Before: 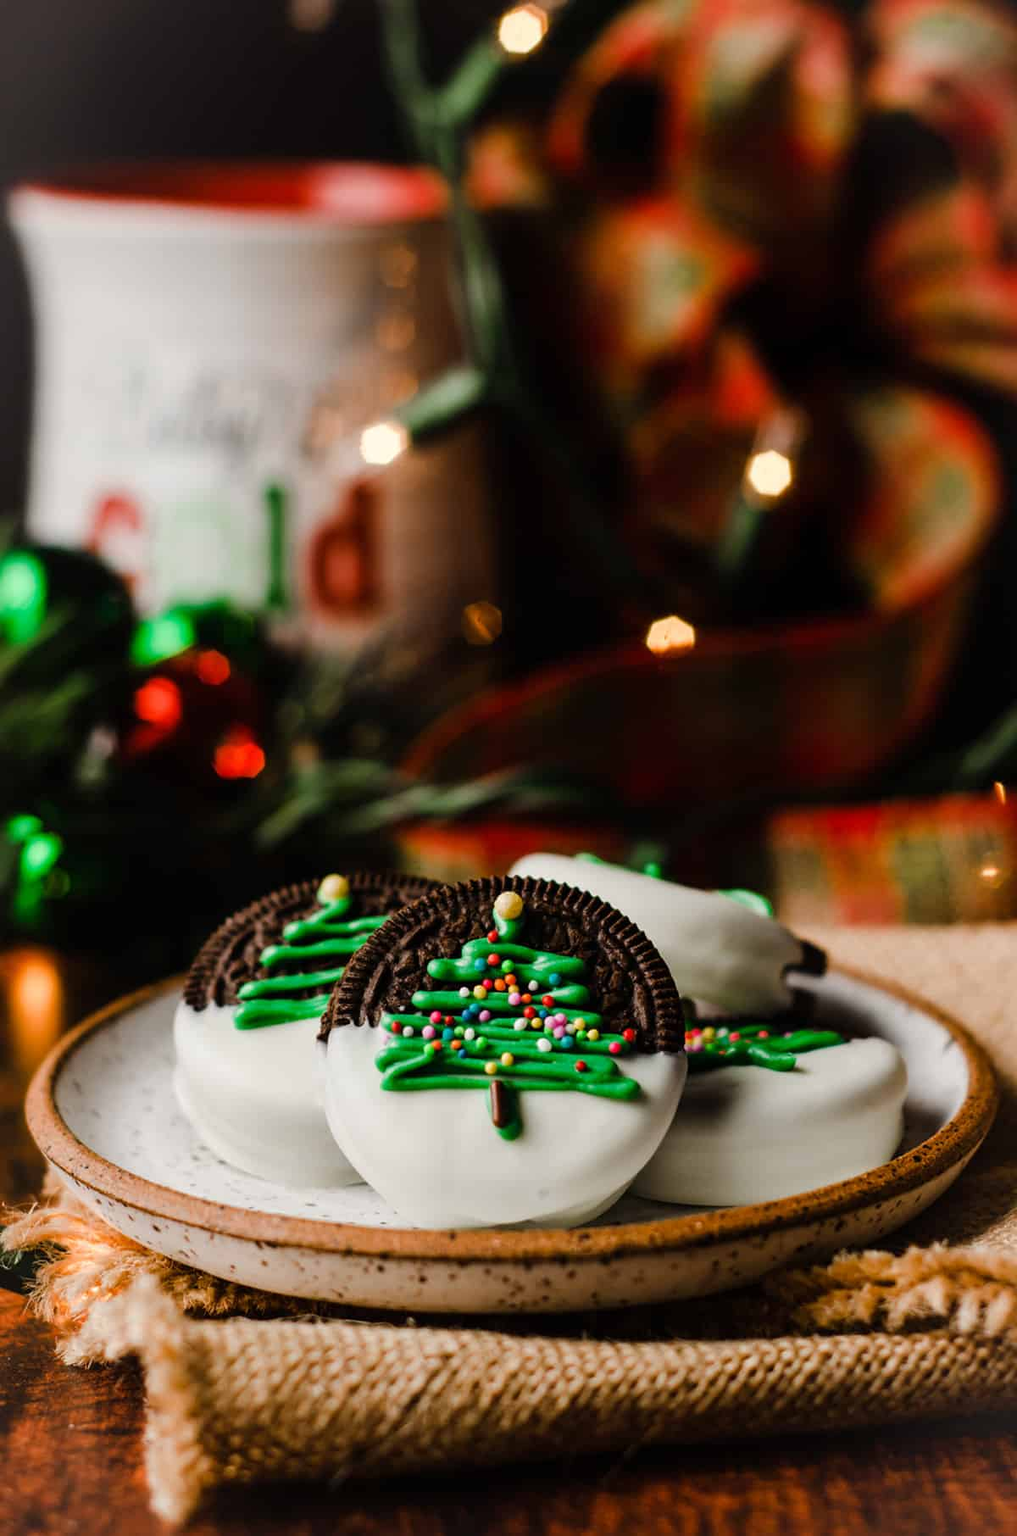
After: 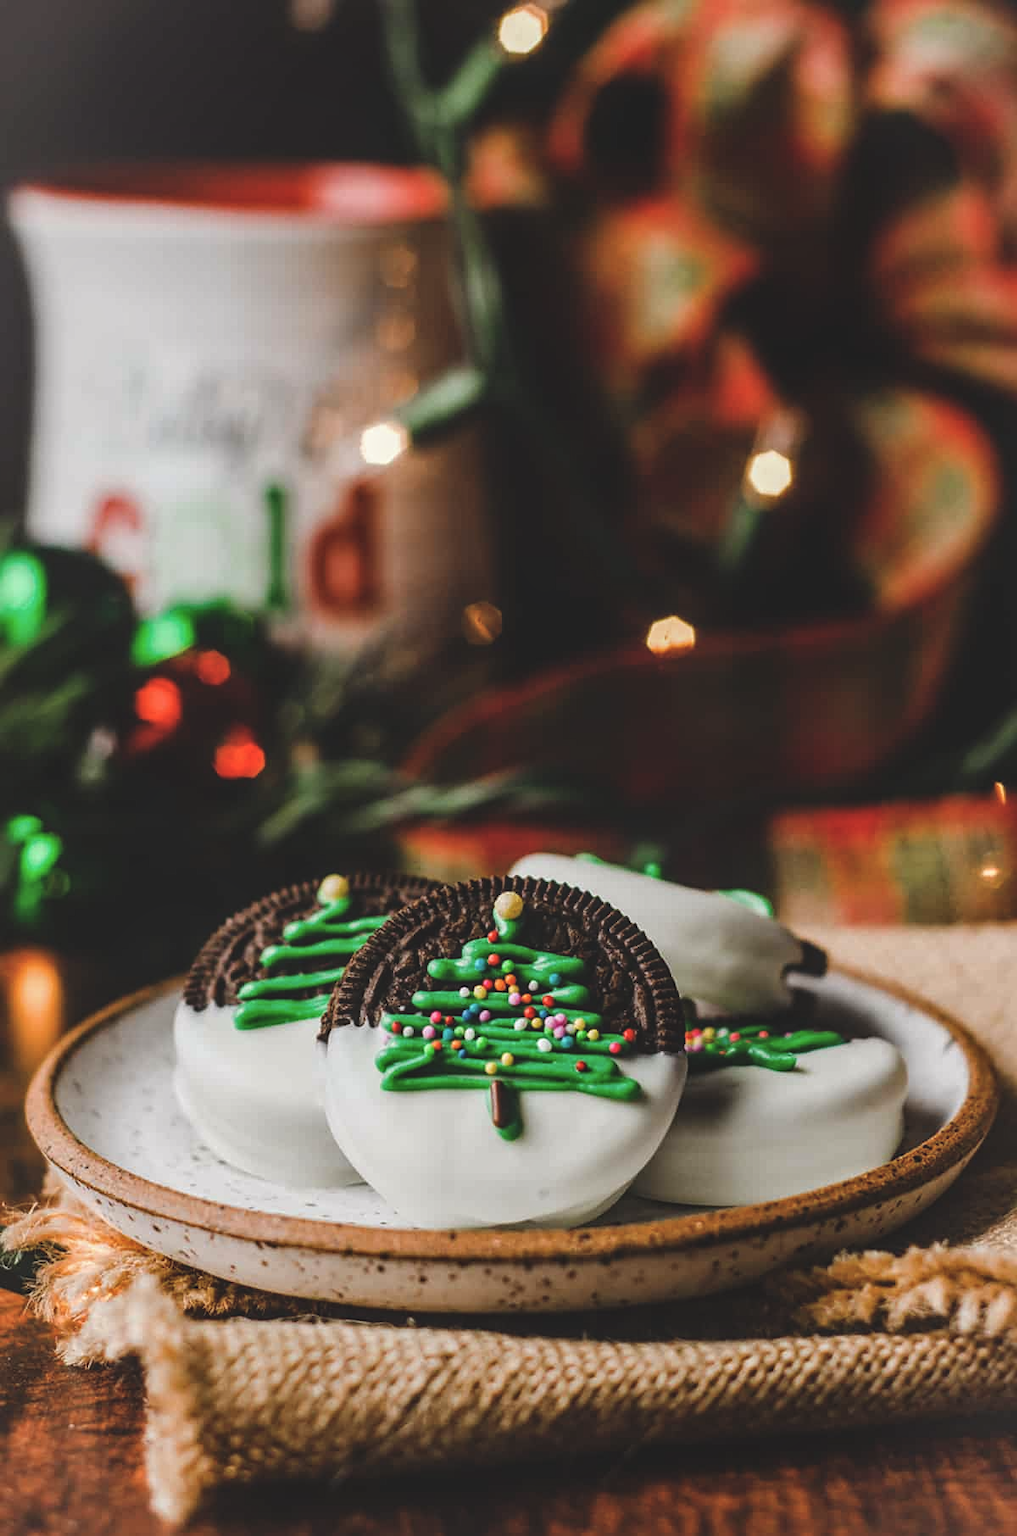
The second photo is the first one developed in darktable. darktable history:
sharpen: amount 0.2
shadows and highlights: radius 331.84, shadows 53.55, highlights -100, compress 94.63%, highlights color adjustment 73.23%, soften with gaussian
white balance: red 0.988, blue 1.017
local contrast: on, module defaults
color balance: lift [1.01, 1, 1, 1], gamma [1.097, 1, 1, 1], gain [0.85, 1, 1, 1]
